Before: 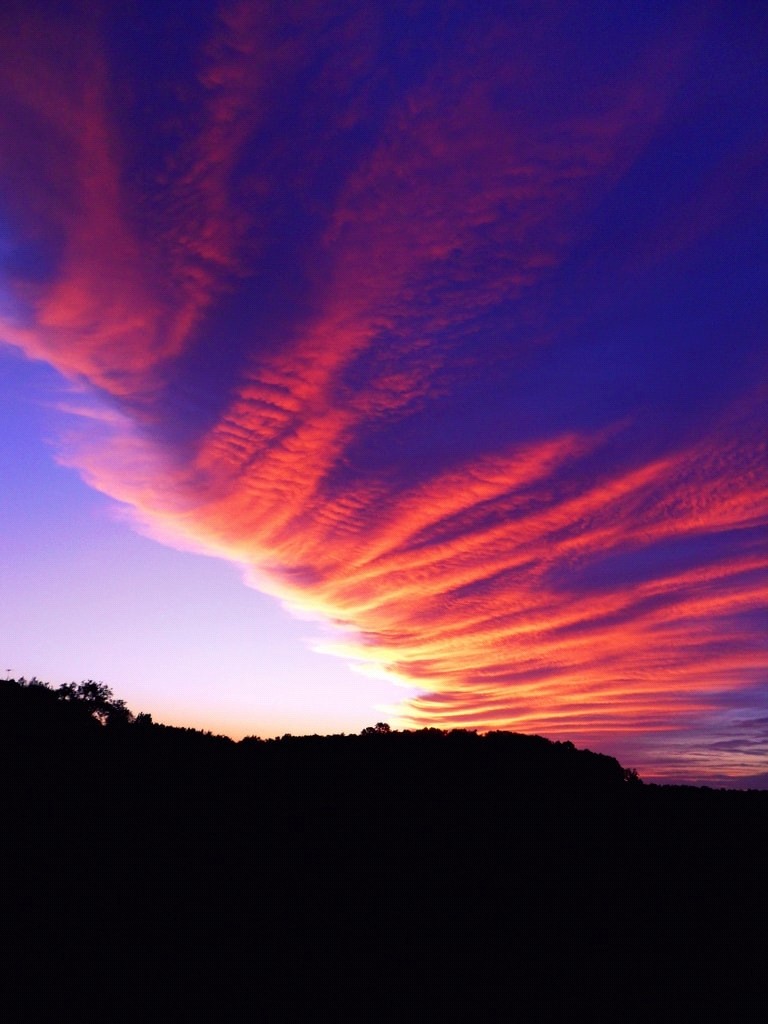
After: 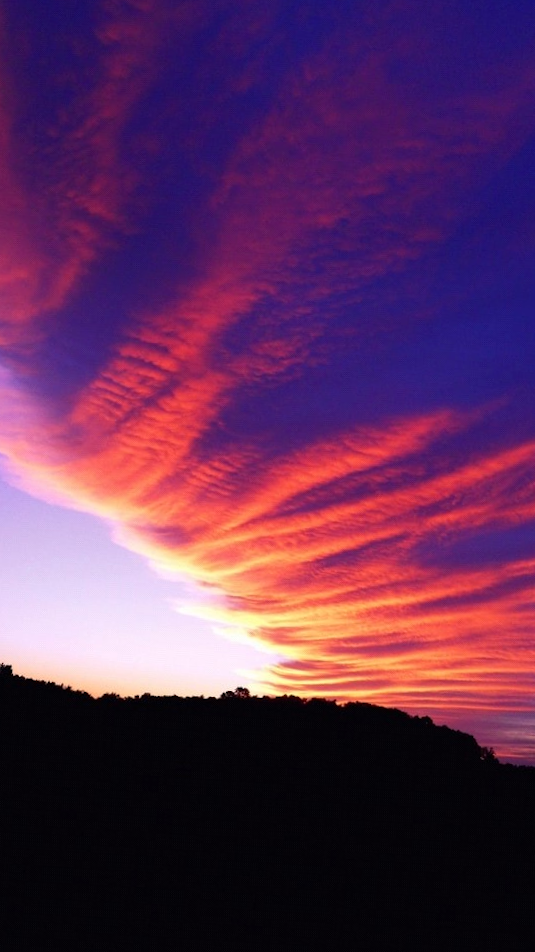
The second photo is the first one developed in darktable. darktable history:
crop and rotate: angle -3.27°, left 14.277%, top 0.028%, right 10.766%, bottom 0.028%
tone equalizer: on, module defaults
